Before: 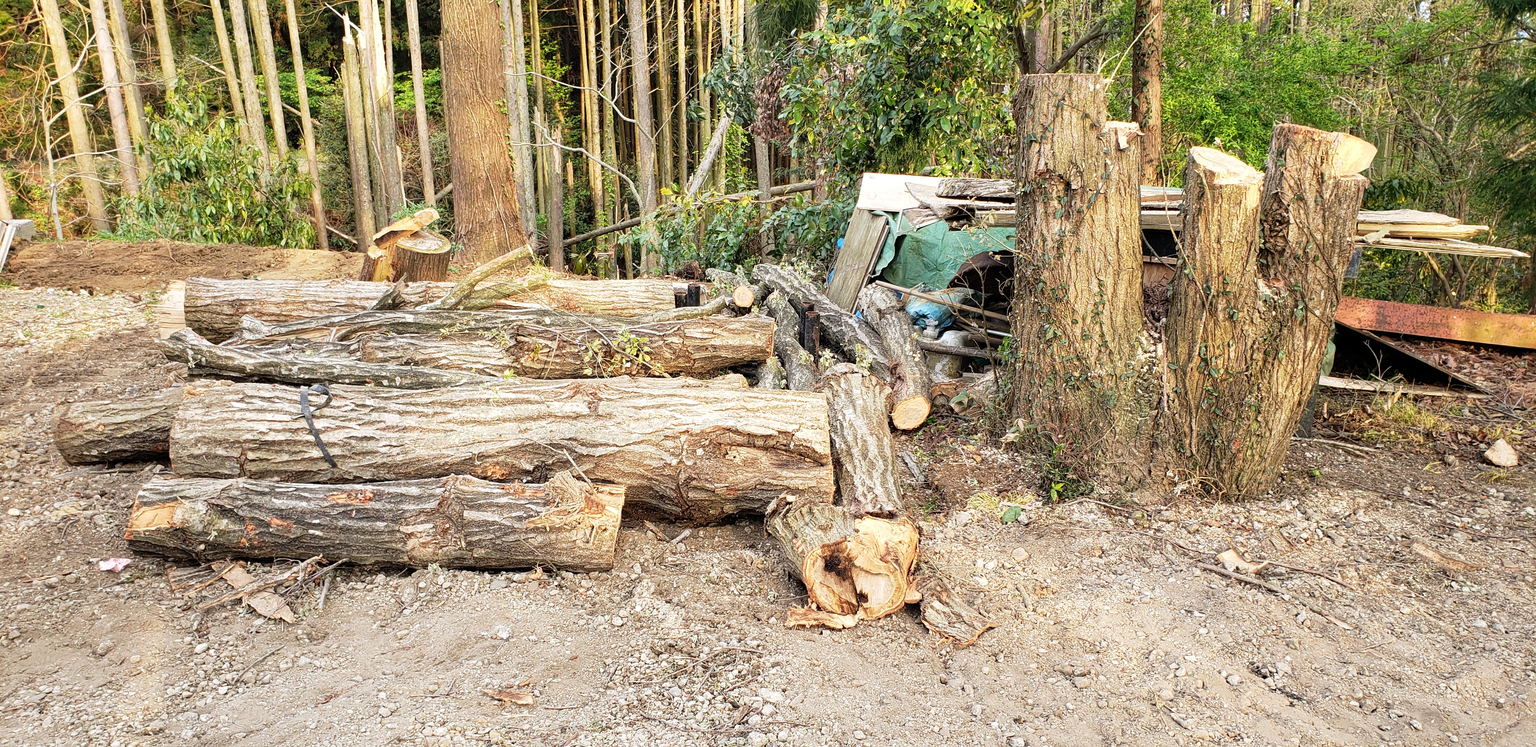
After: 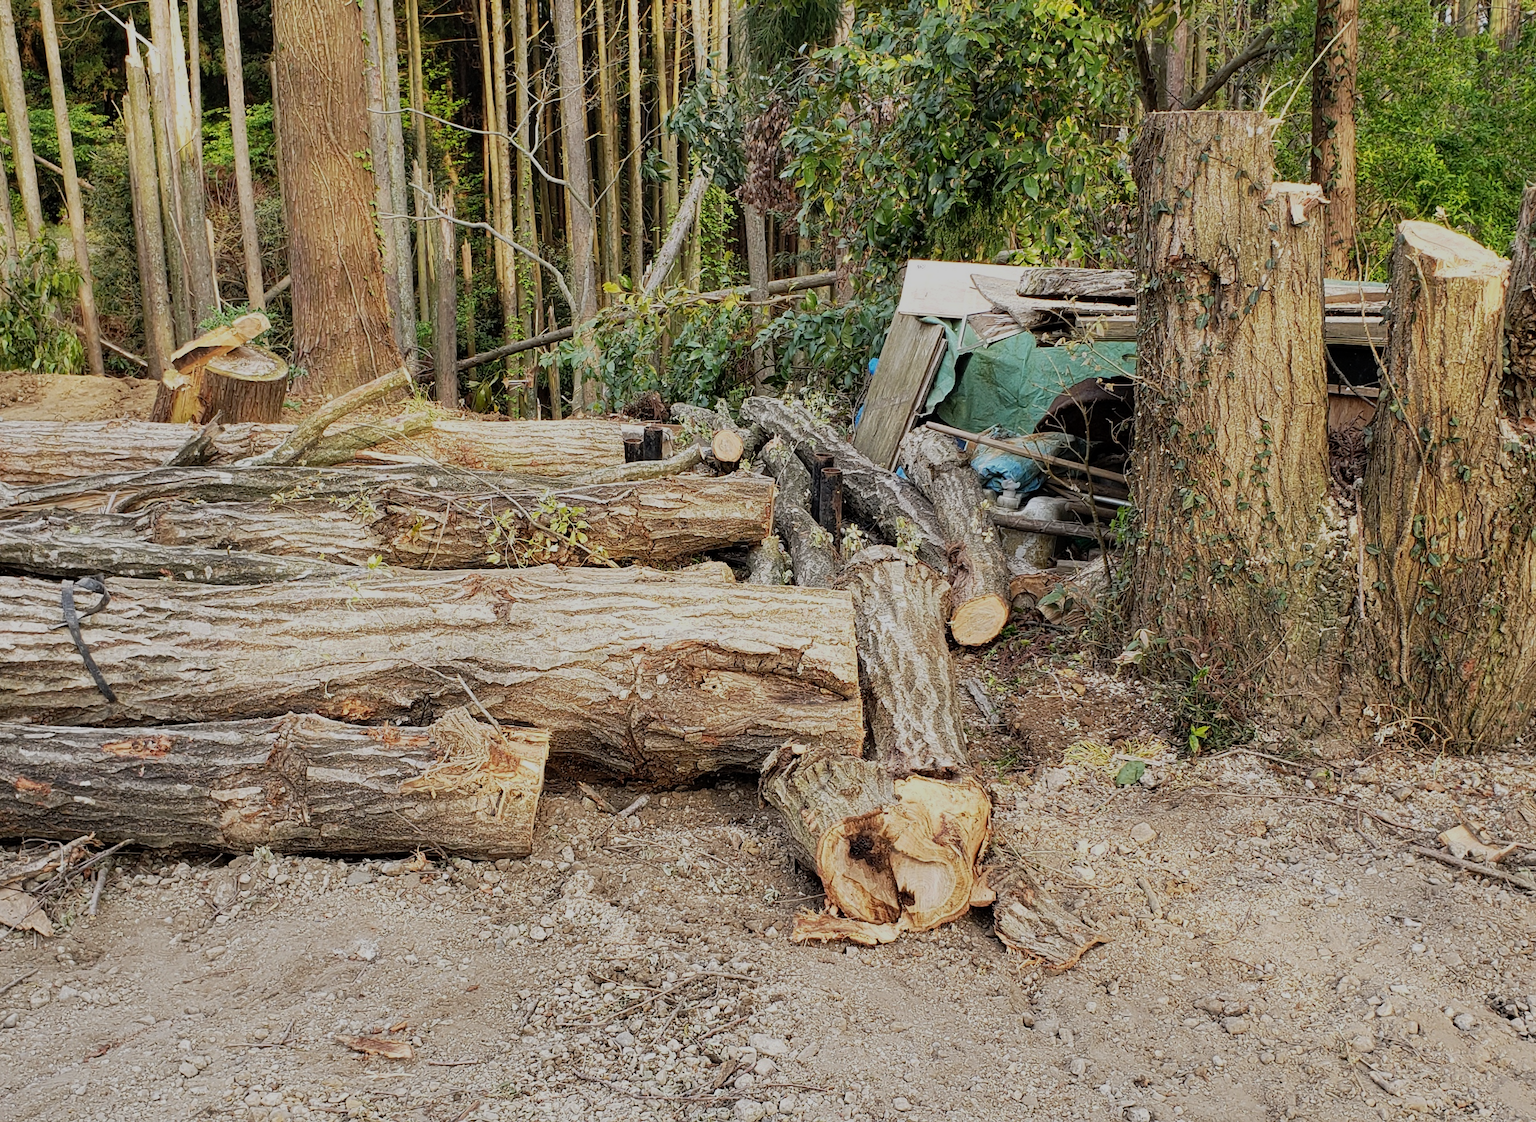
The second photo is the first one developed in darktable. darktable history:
exposure: black level correction 0, exposure -0.766 EV, compensate highlight preservation false
crop: left 16.899%, right 16.556%
